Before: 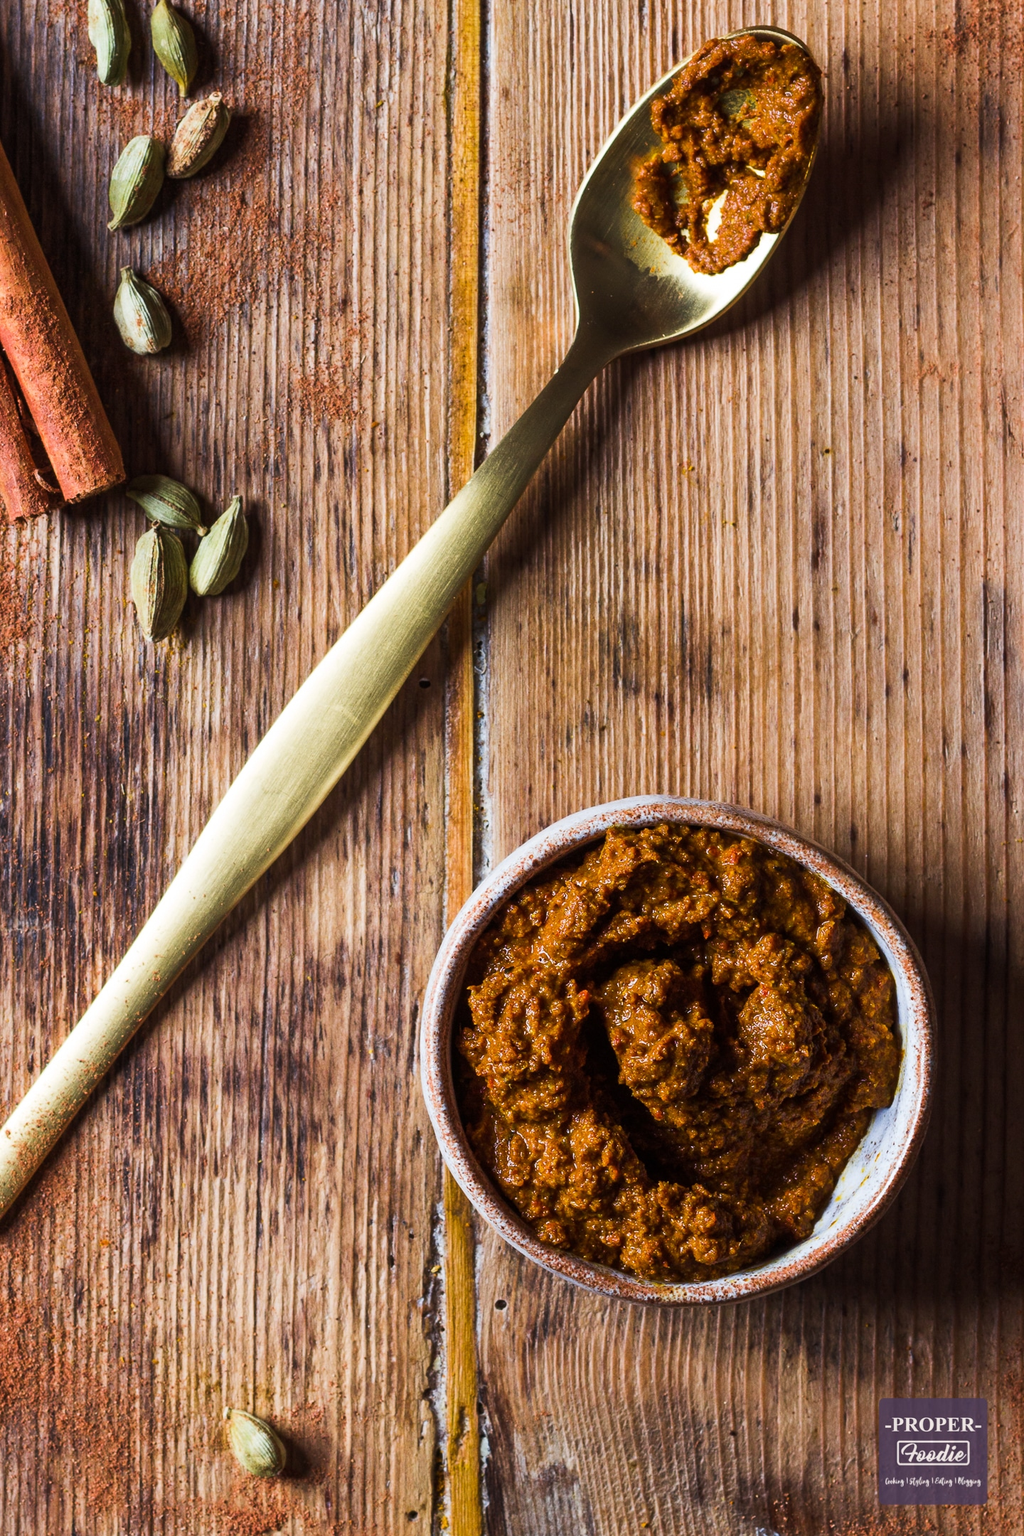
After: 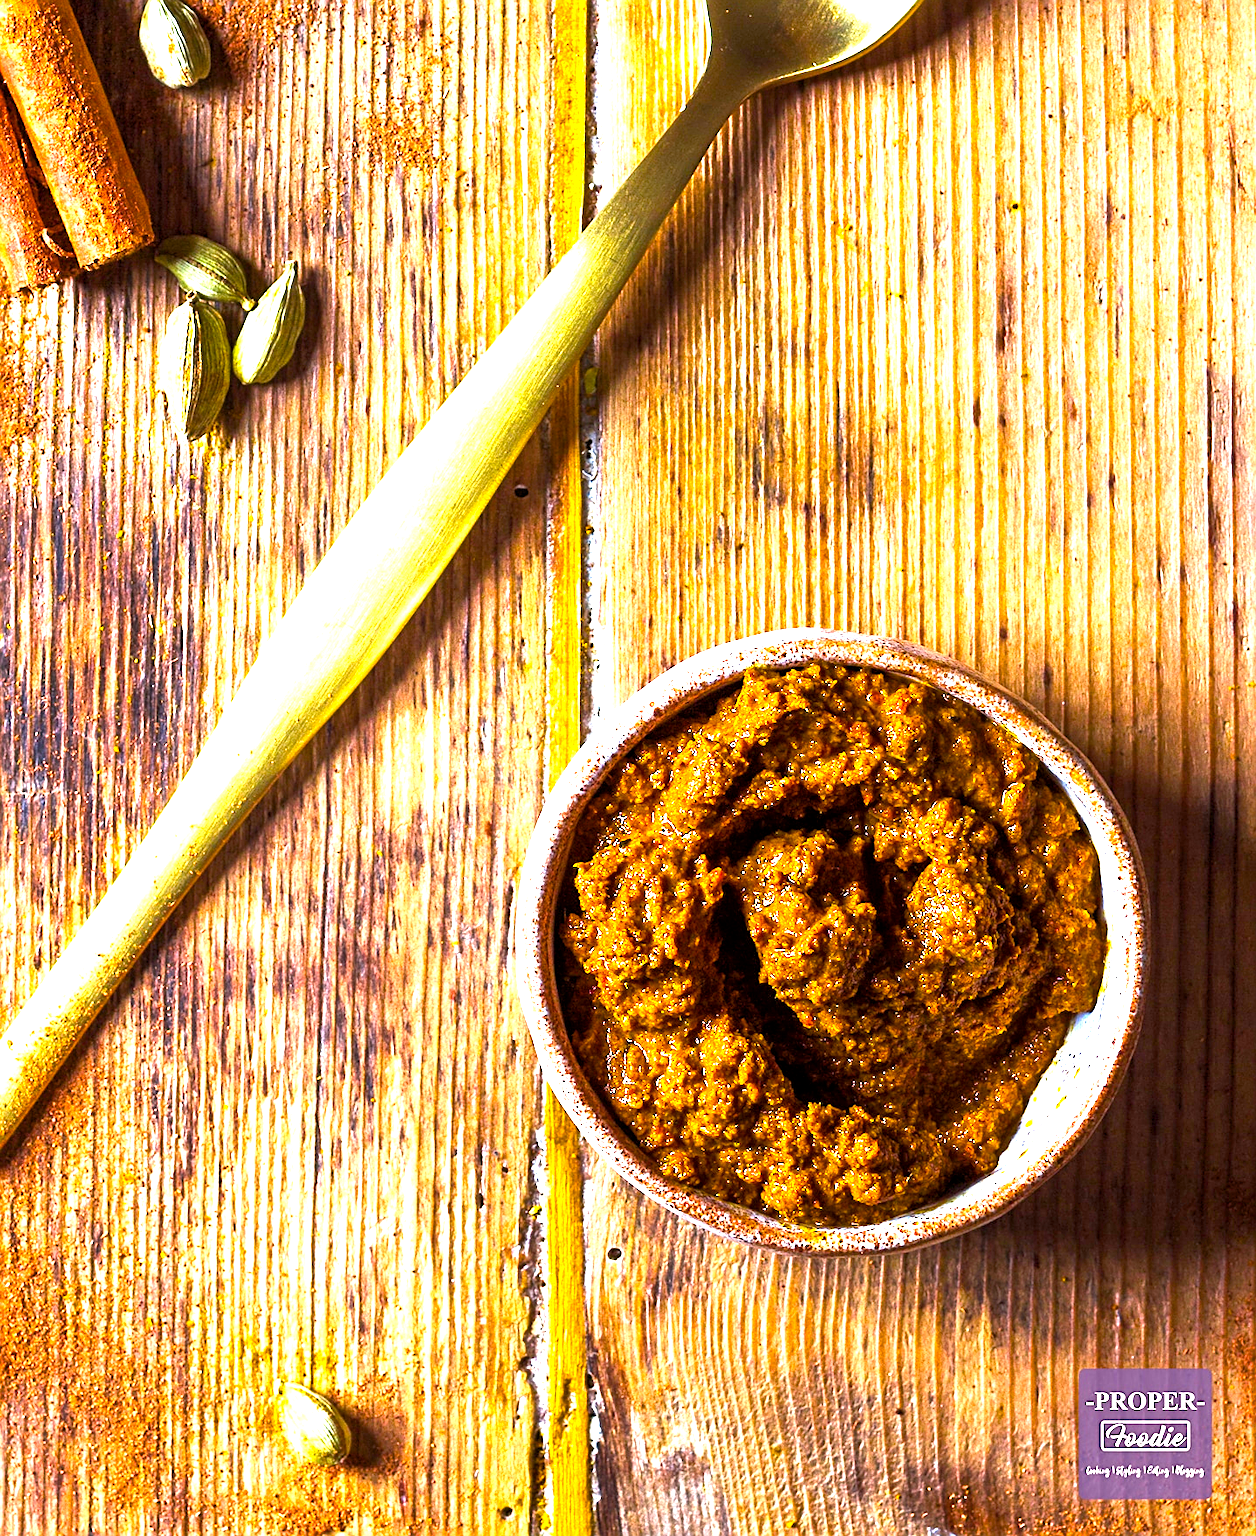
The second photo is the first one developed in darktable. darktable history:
color balance rgb: linear chroma grading › global chroma 15%, perceptual saturation grading › global saturation 30%
exposure: black level correction 0.001, exposure 1.84 EV, compensate highlight preservation false
crop and rotate: top 18.507%
sharpen: on, module defaults
